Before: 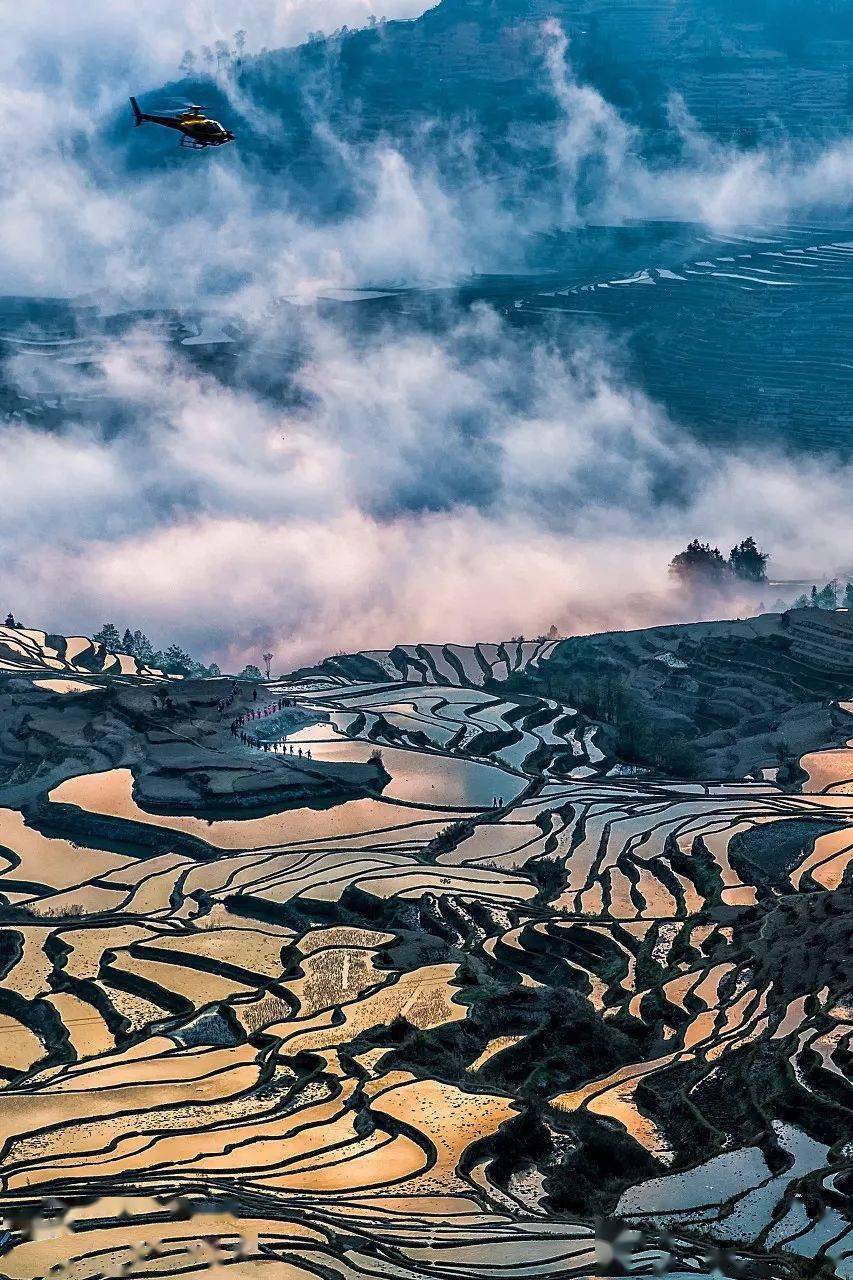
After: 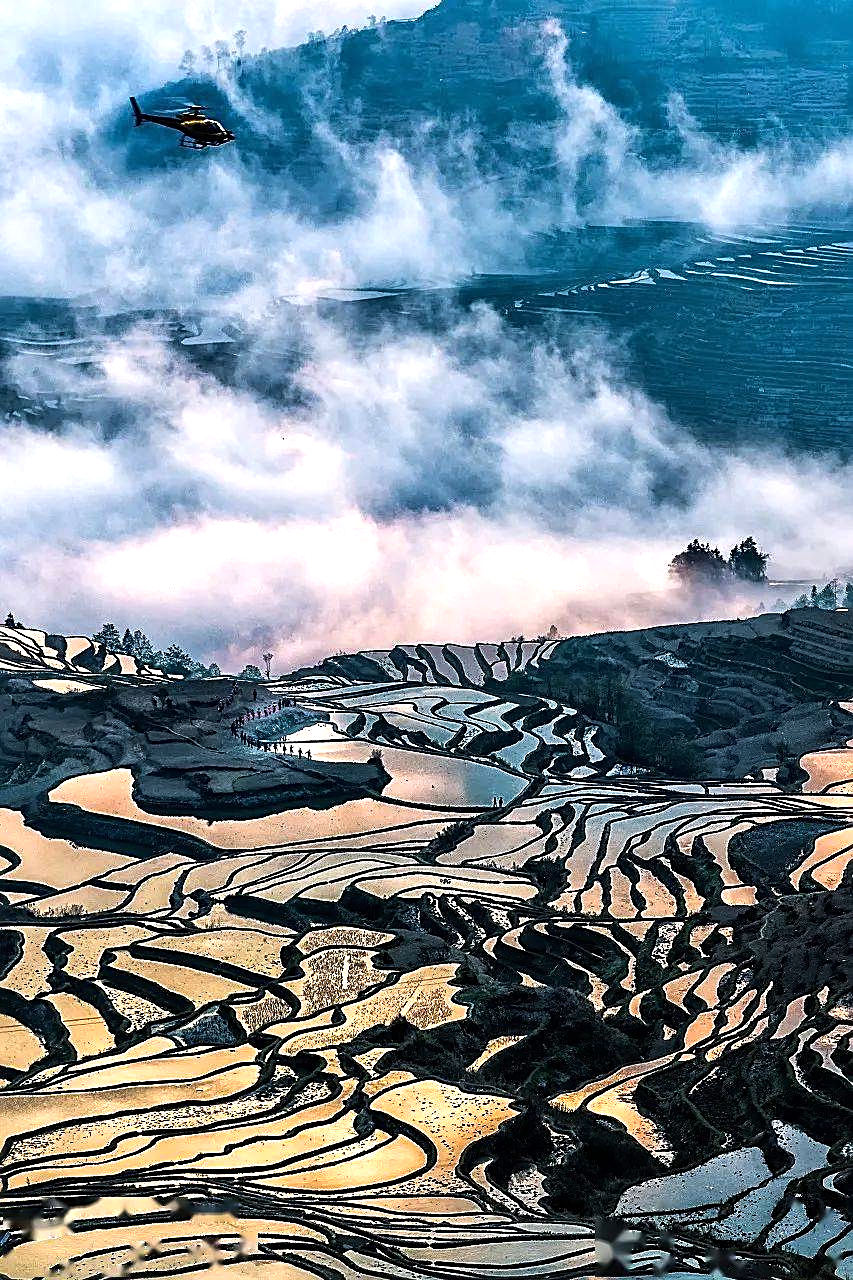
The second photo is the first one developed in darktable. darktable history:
tone equalizer: -8 EV -0.717 EV, -7 EV -0.728 EV, -6 EV -0.595 EV, -5 EV -0.384 EV, -3 EV 0.382 EV, -2 EV 0.6 EV, -1 EV 0.687 EV, +0 EV 0.746 EV, edges refinement/feathering 500, mask exposure compensation -1.57 EV, preserve details no
sharpen: on, module defaults
